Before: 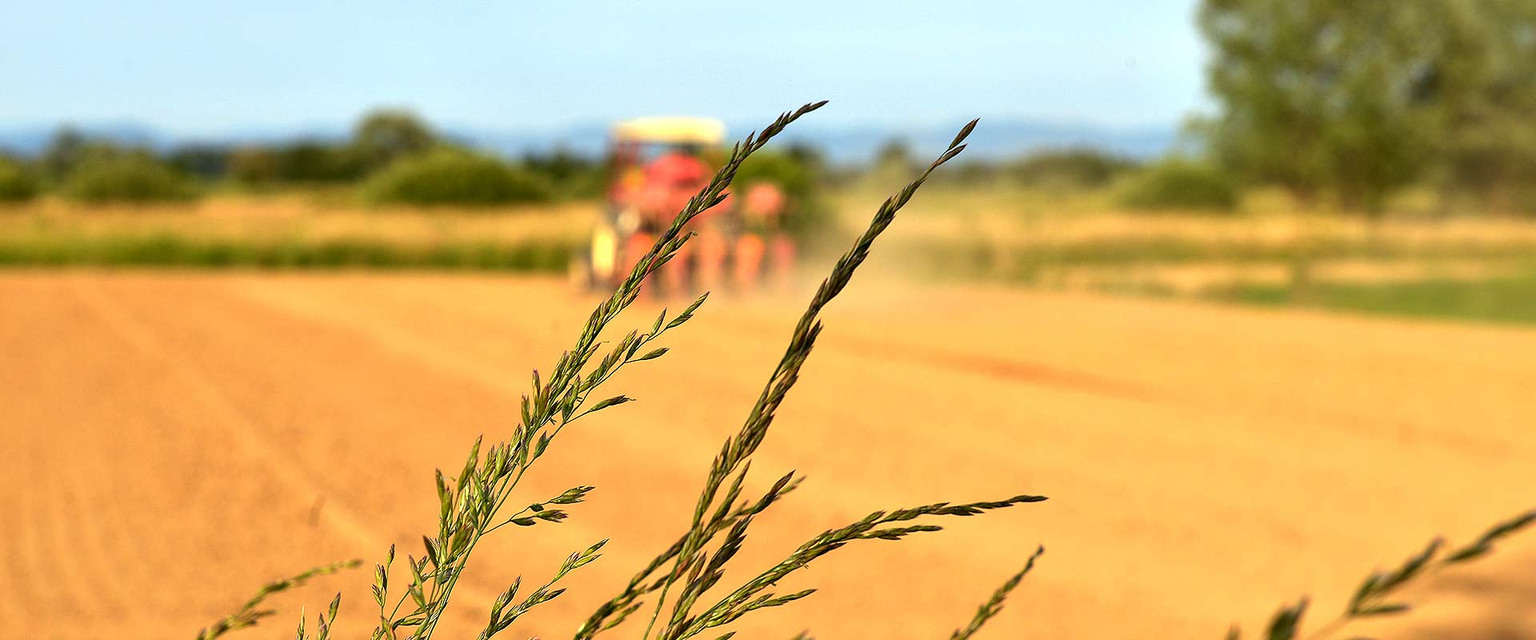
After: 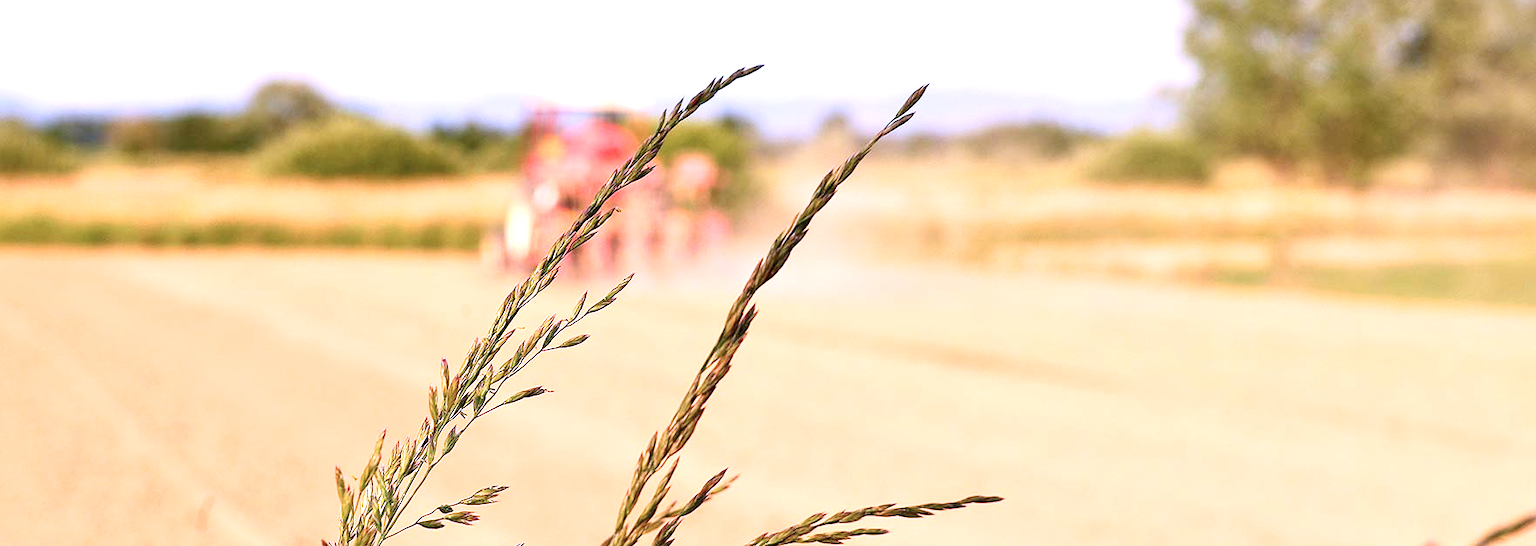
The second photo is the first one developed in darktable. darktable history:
base curve: curves: ch0 [(0, 0) (0.204, 0.334) (0.55, 0.733) (1, 1)], preserve colors none
exposure: black level correction 0, exposure 0.702 EV, compensate highlight preservation false
crop: left 8.394%, top 6.586%, bottom 15.233%
color correction: highlights a* 15.59, highlights b* -20.51
